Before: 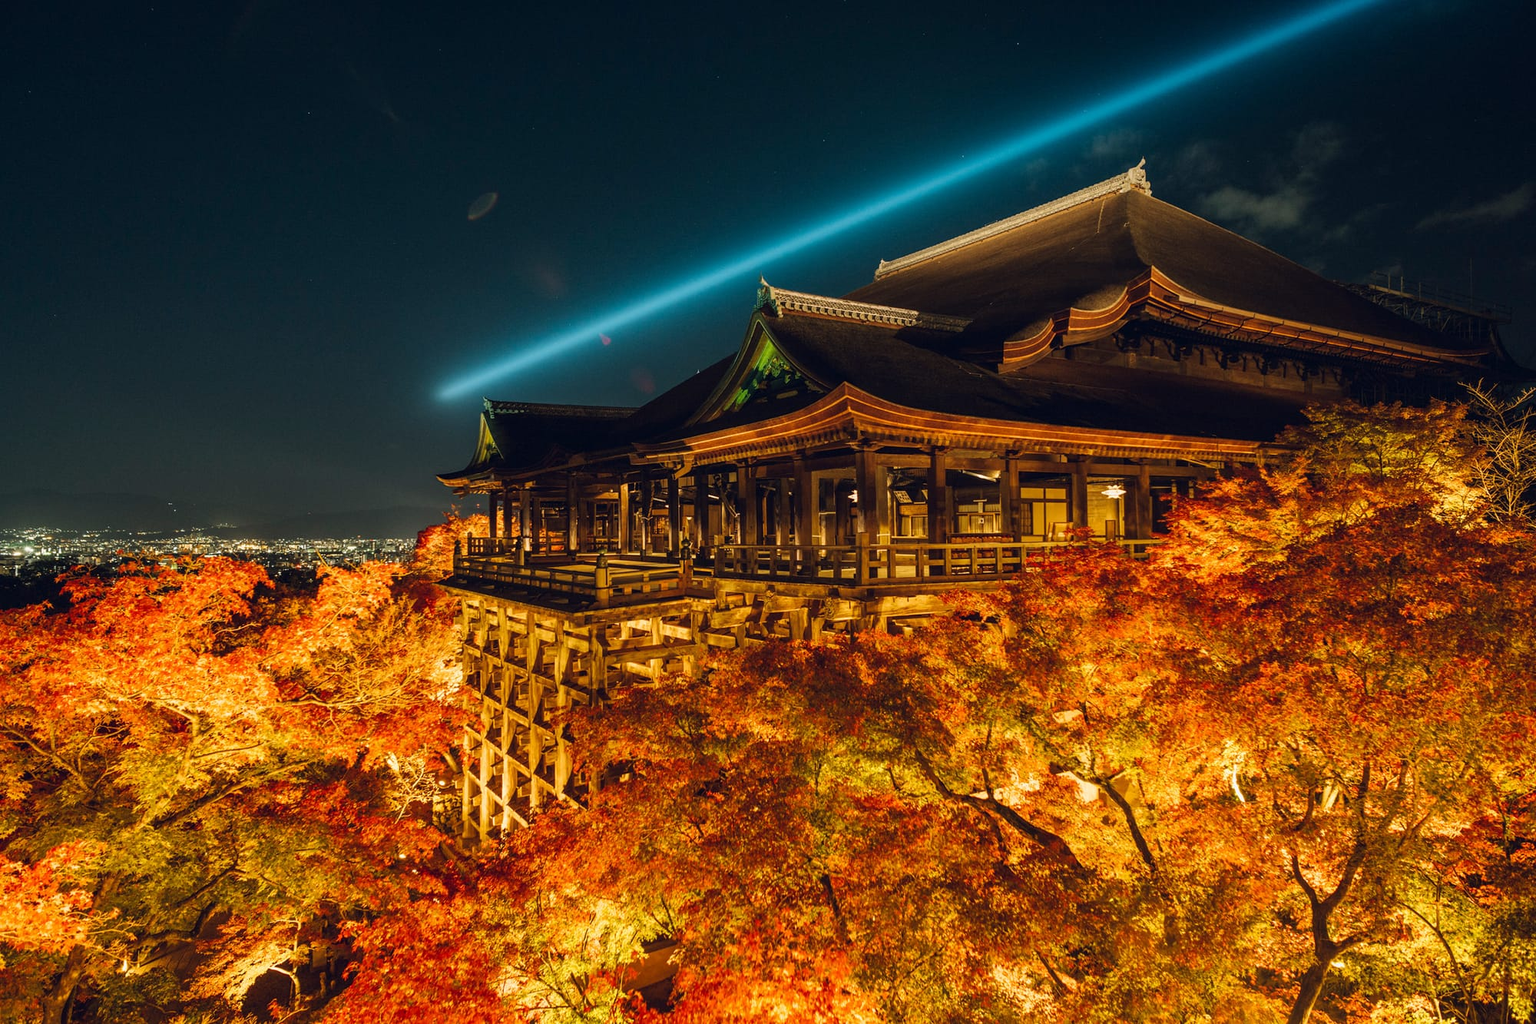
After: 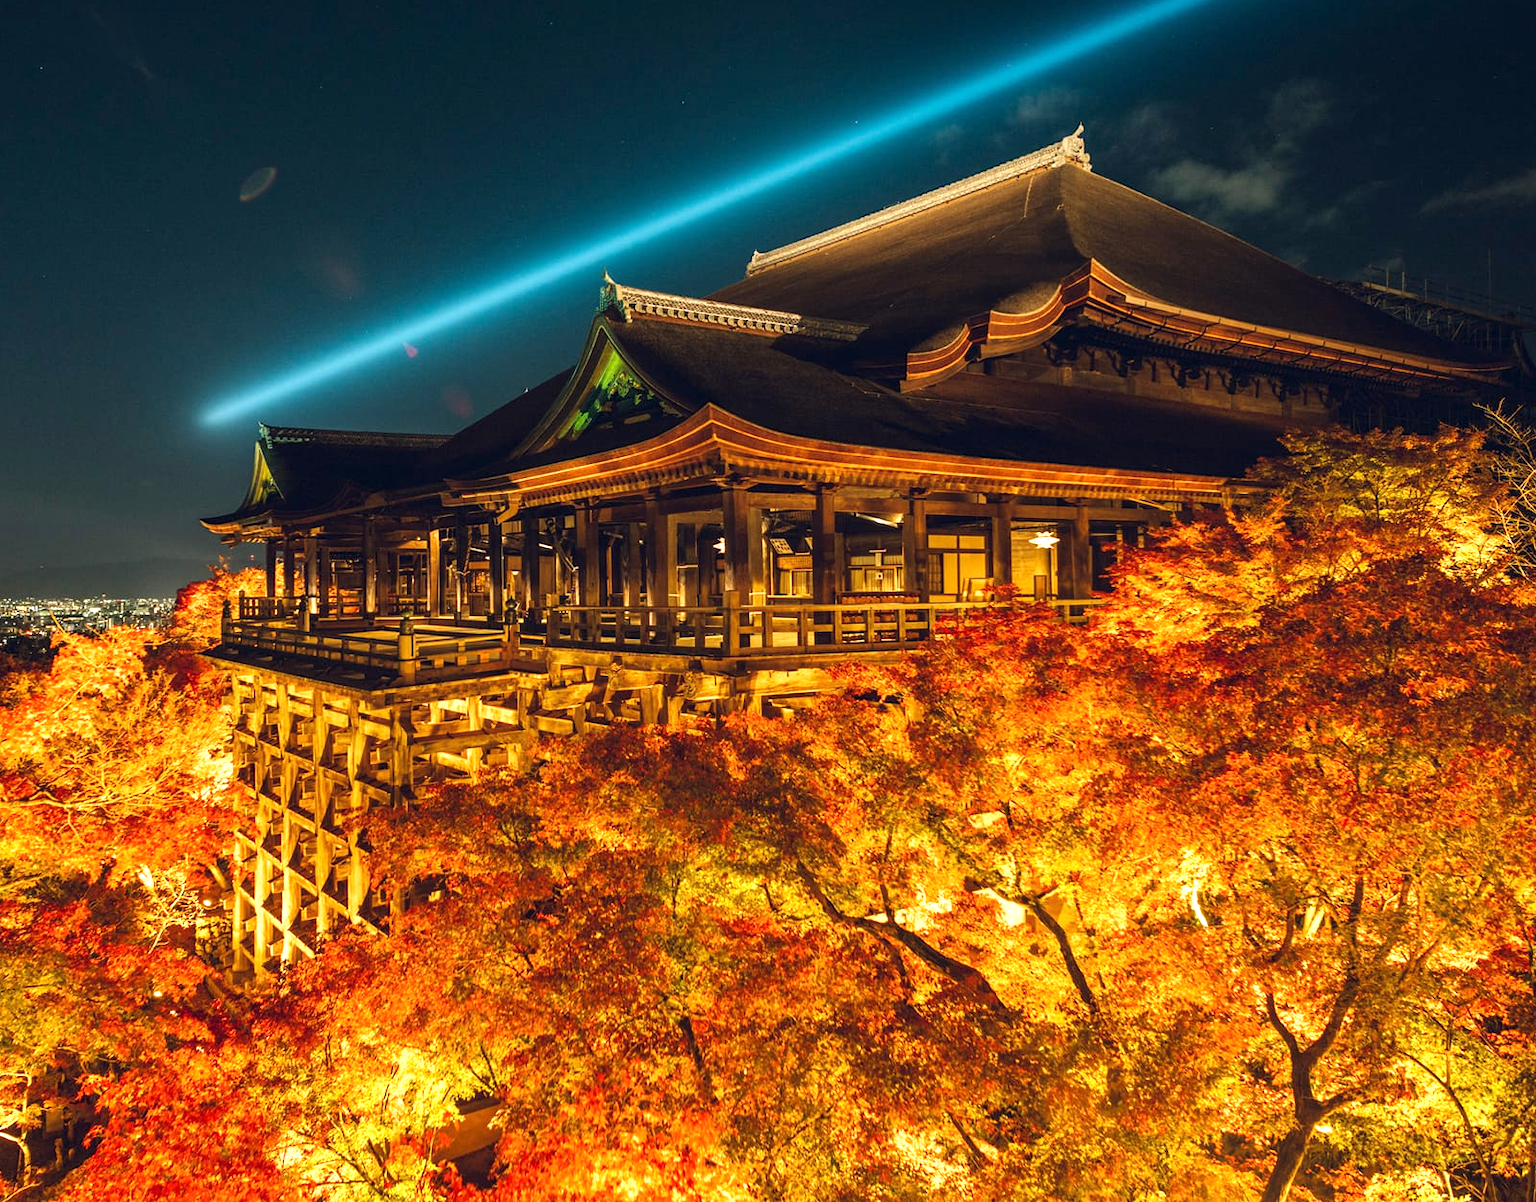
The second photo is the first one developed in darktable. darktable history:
crop and rotate: left 17.959%, top 5.771%, right 1.742%
exposure: exposure 0.648 EV, compensate highlight preservation false
